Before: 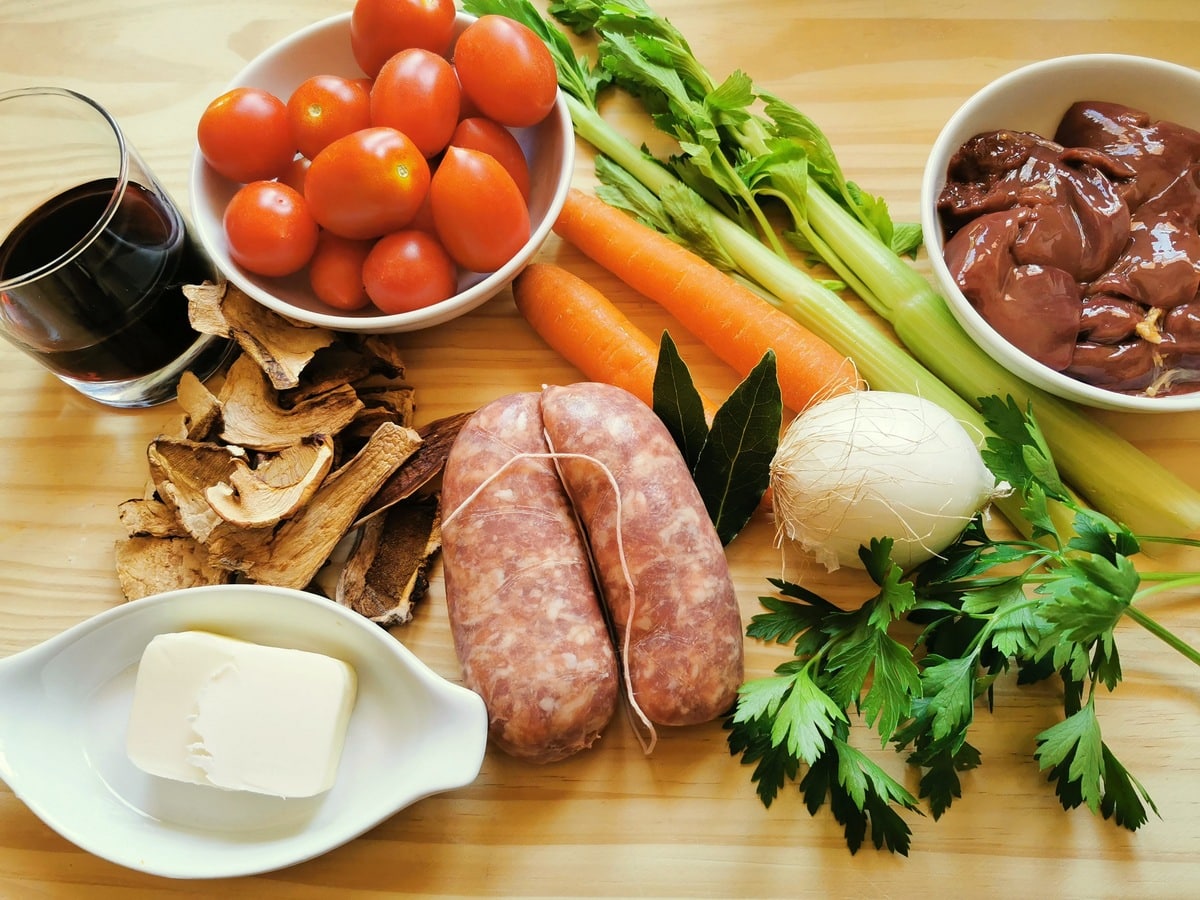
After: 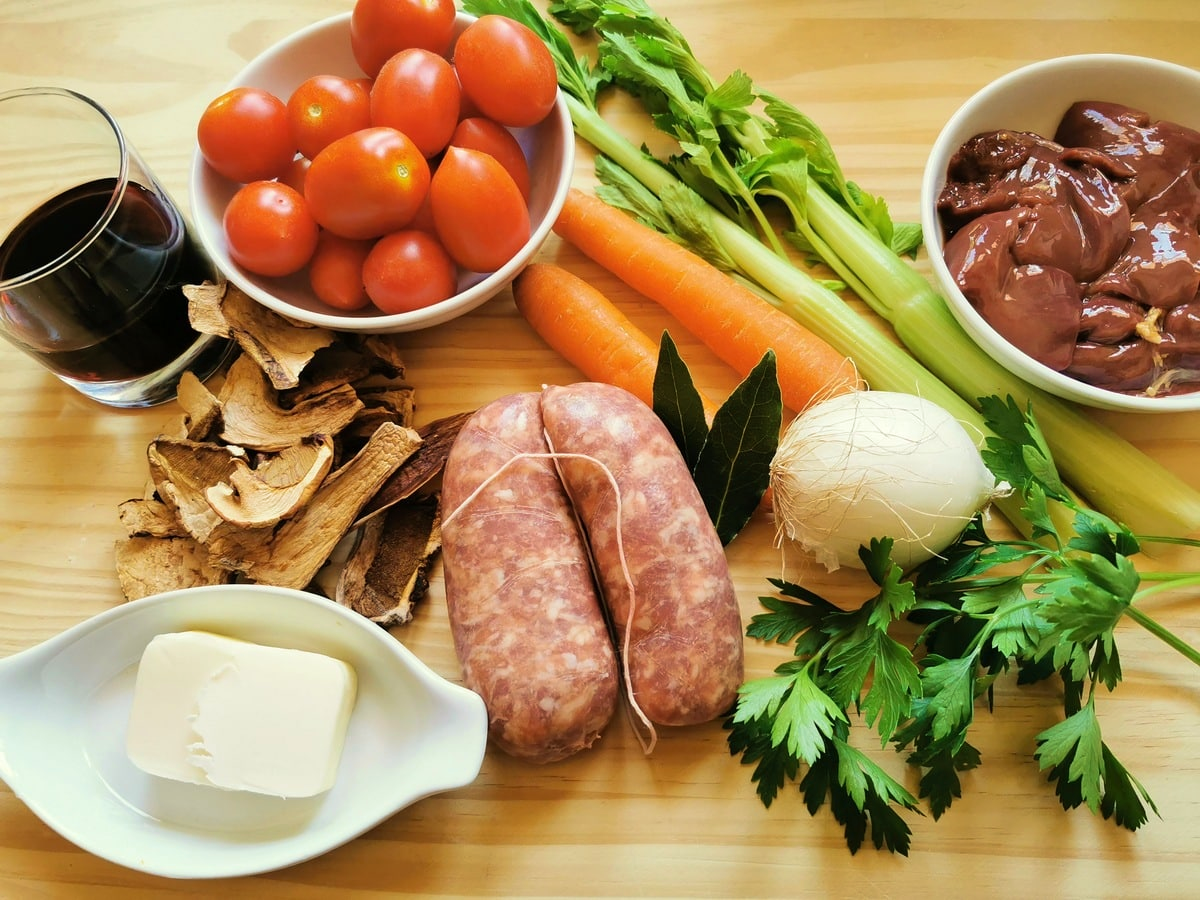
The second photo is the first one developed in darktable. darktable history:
velvia: on, module defaults
